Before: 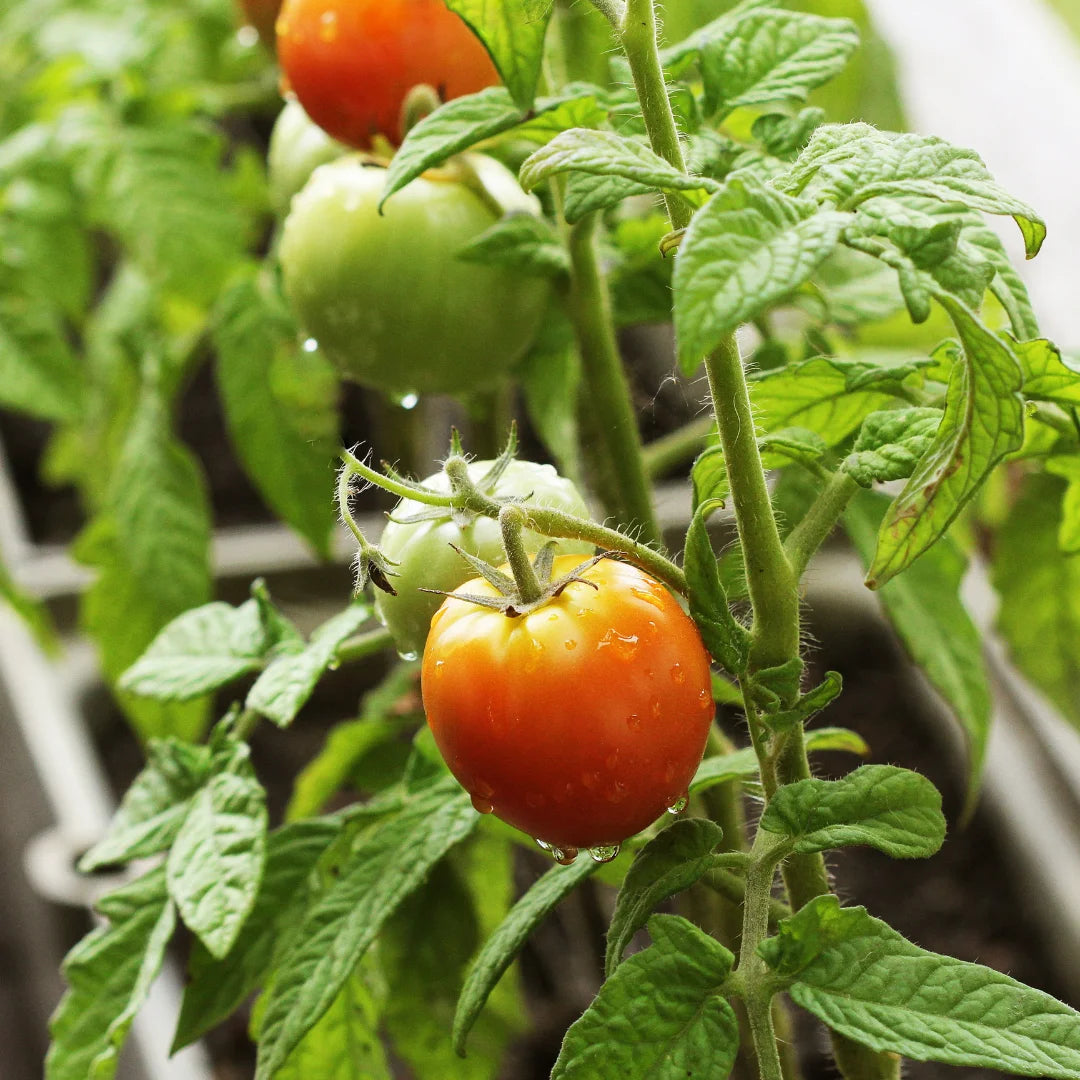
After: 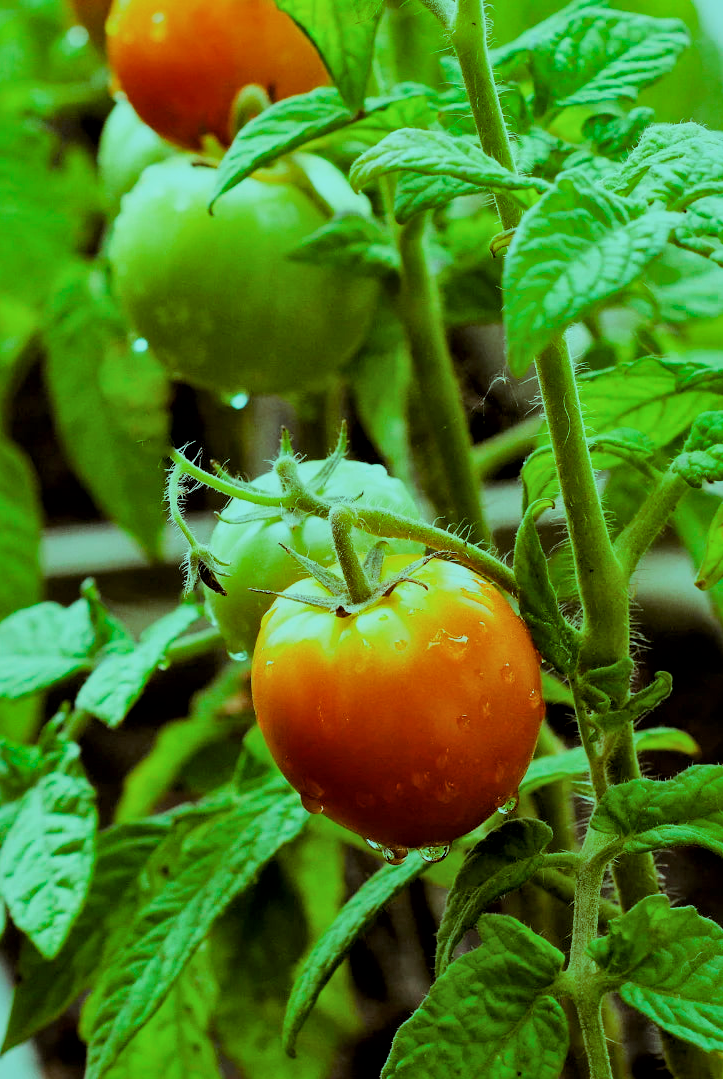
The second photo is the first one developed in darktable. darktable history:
local contrast: mode bilateral grid, contrast 20, coarseness 50, detail 140%, midtone range 0.2
crop and rotate: left 15.772%, right 17.26%
color balance rgb: highlights gain › chroma 7.409%, highlights gain › hue 182.31°, global offset › luminance -0.503%, perceptual saturation grading › global saturation 25.777%
filmic rgb: black relative exposure -7.65 EV, white relative exposure 4.56 EV, threshold 5.94 EV, hardness 3.61, enable highlight reconstruction true
